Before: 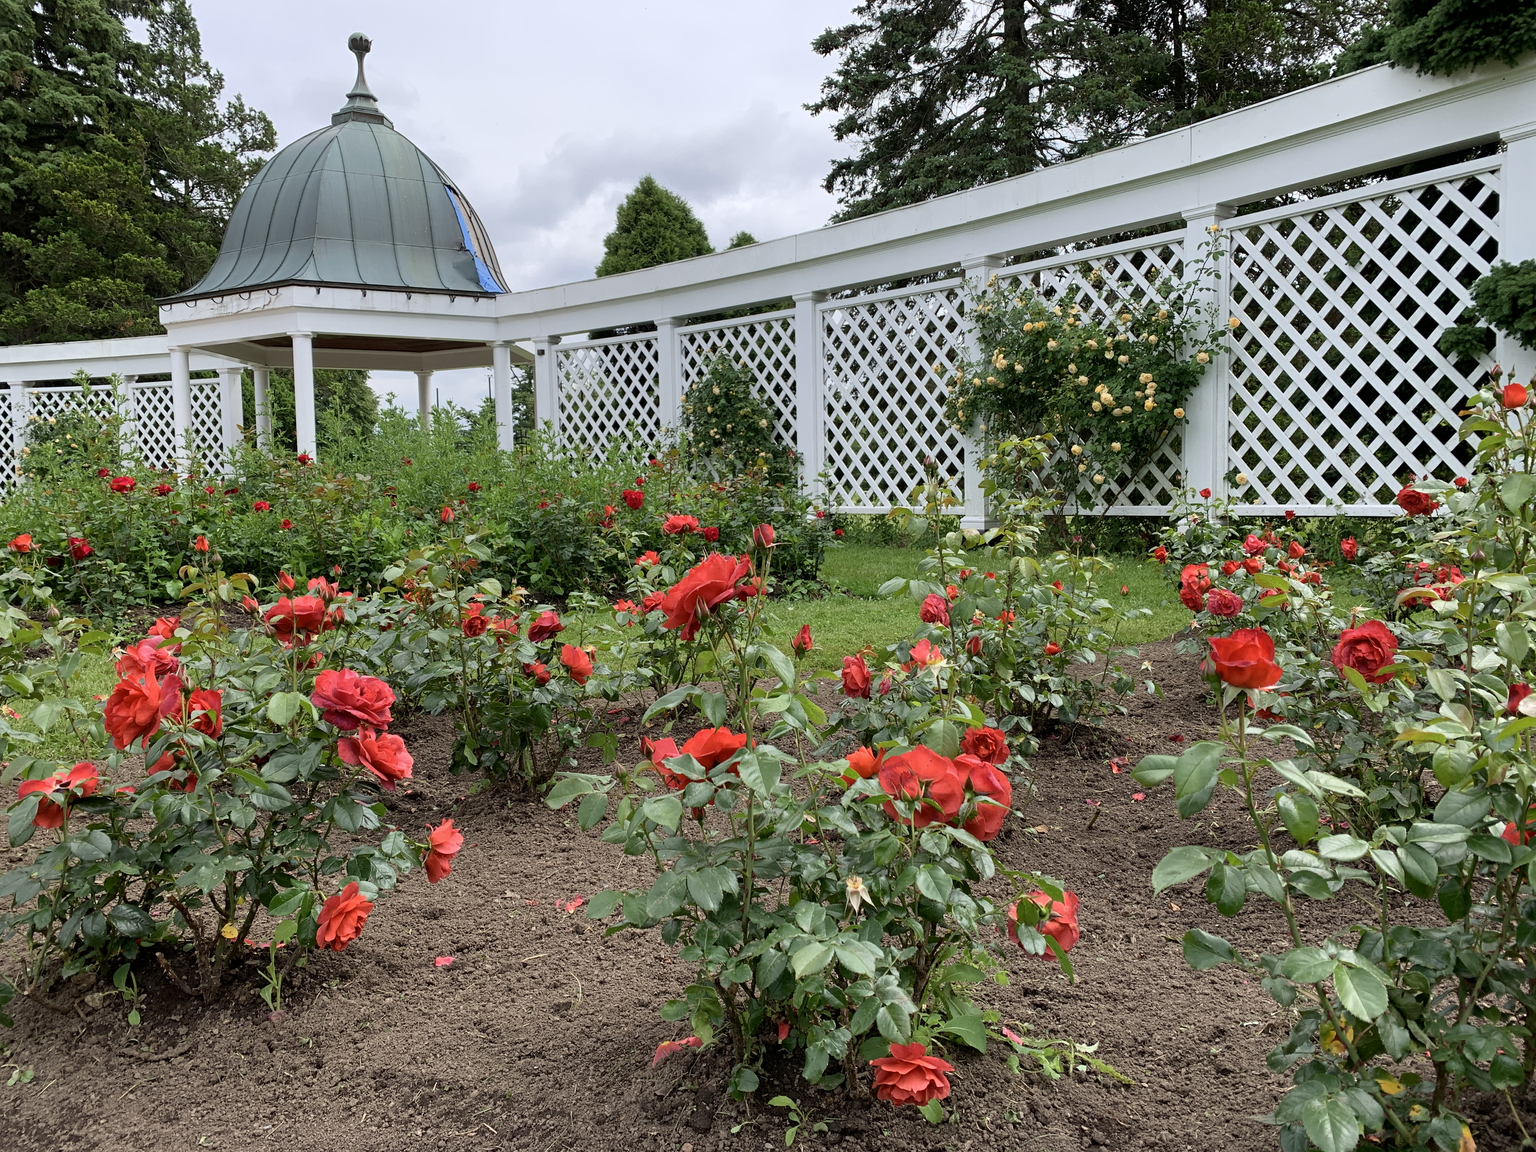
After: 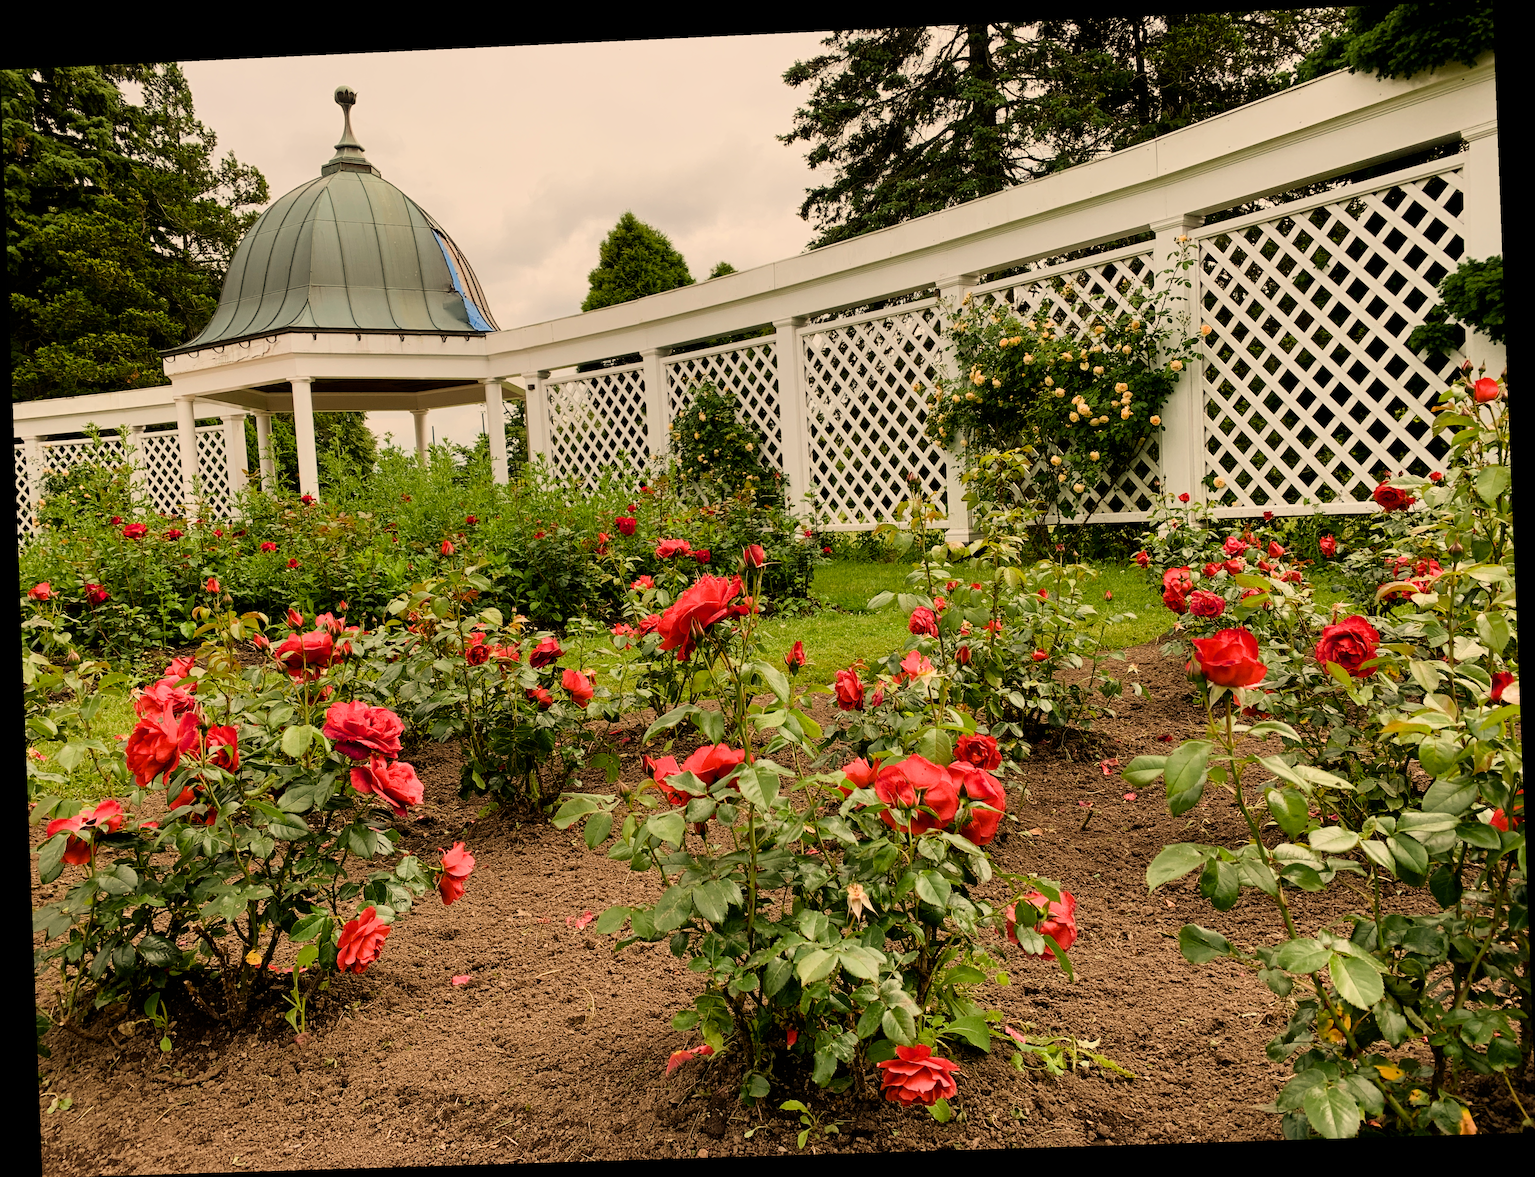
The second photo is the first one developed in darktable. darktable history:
color balance rgb: shadows lift › luminance -20%, power › hue 72.24°, highlights gain › luminance 15%, global offset › hue 171.6°, perceptual saturation grading › highlights -15%, perceptual saturation grading › shadows 25%, global vibrance 35%, contrast 10%
rotate and perspective: rotation -2.22°, lens shift (horizontal) -0.022, automatic cropping off
white balance: red 1.138, green 0.996, blue 0.812
filmic rgb: hardness 4.17
